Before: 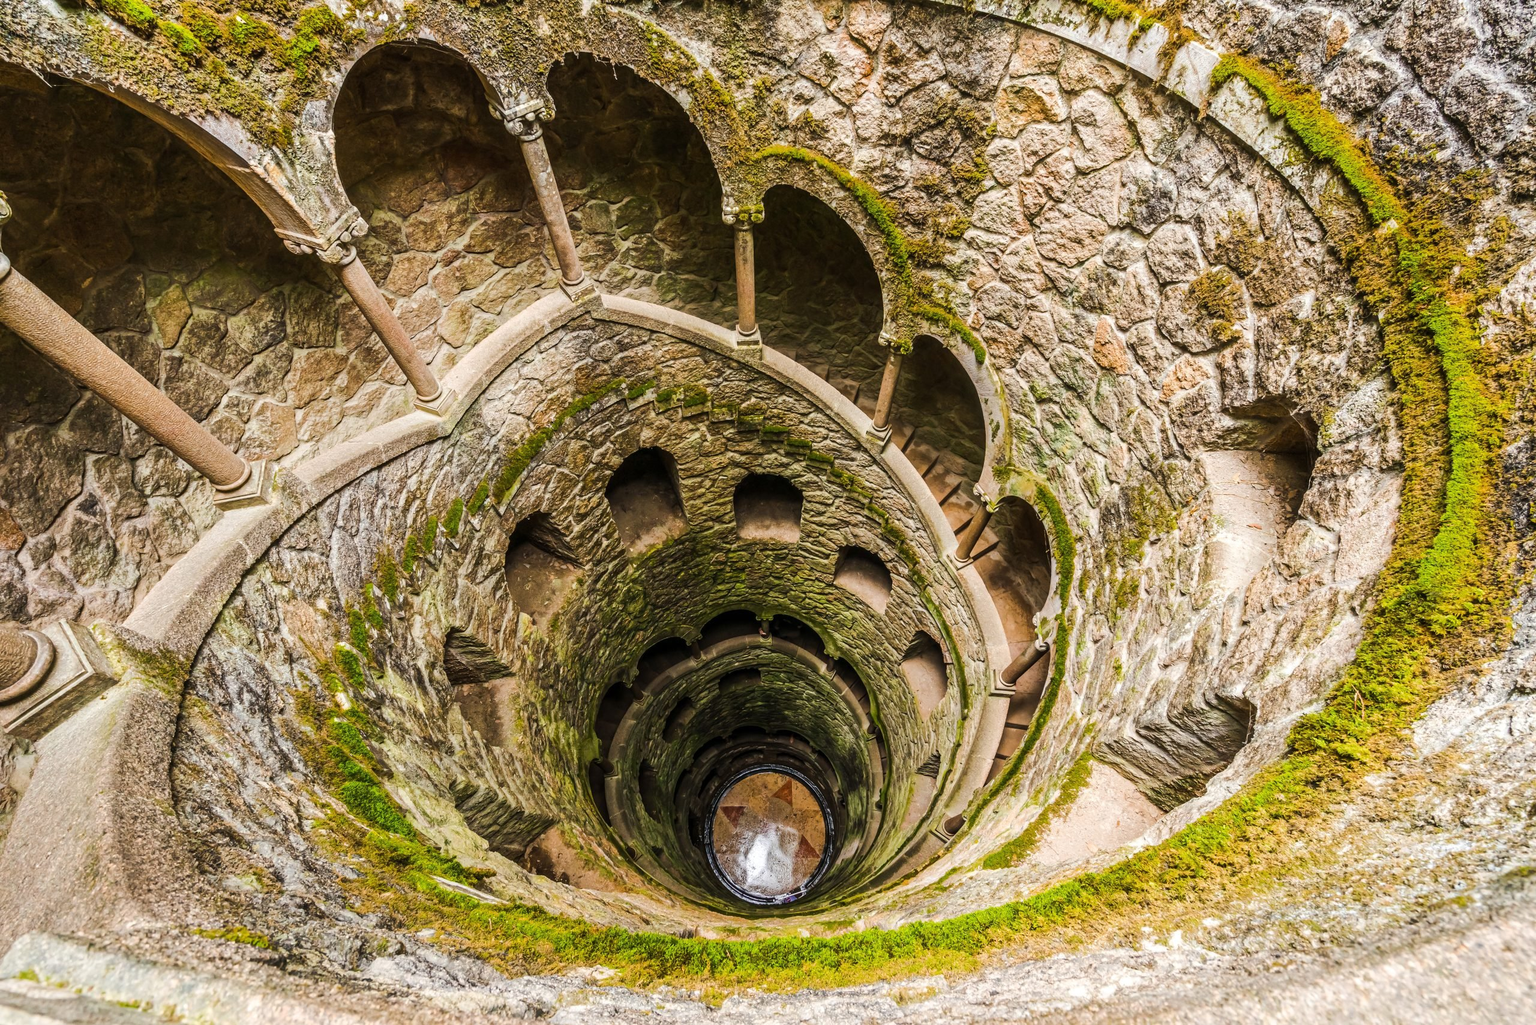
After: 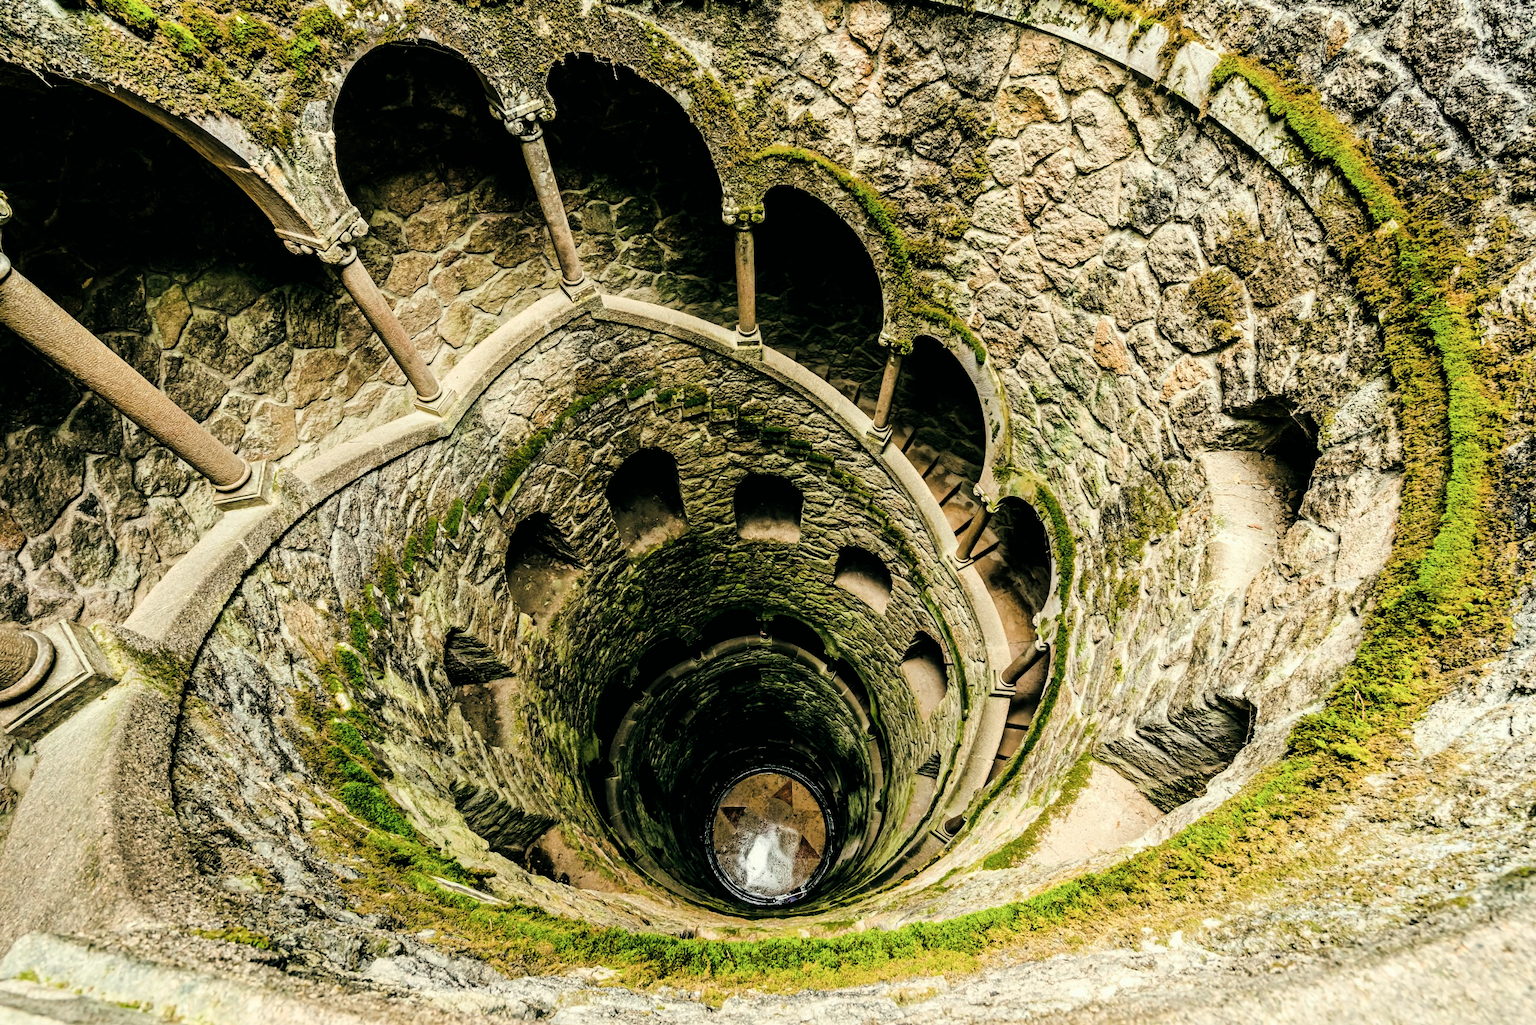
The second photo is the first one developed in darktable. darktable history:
color balance: lift [1.005, 0.99, 1.007, 1.01], gamma [1, 1.034, 1.032, 0.966], gain [0.873, 1.055, 1.067, 0.933]
filmic rgb: black relative exposure -3.64 EV, white relative exposure 2.44 EV, hardness 3.29
